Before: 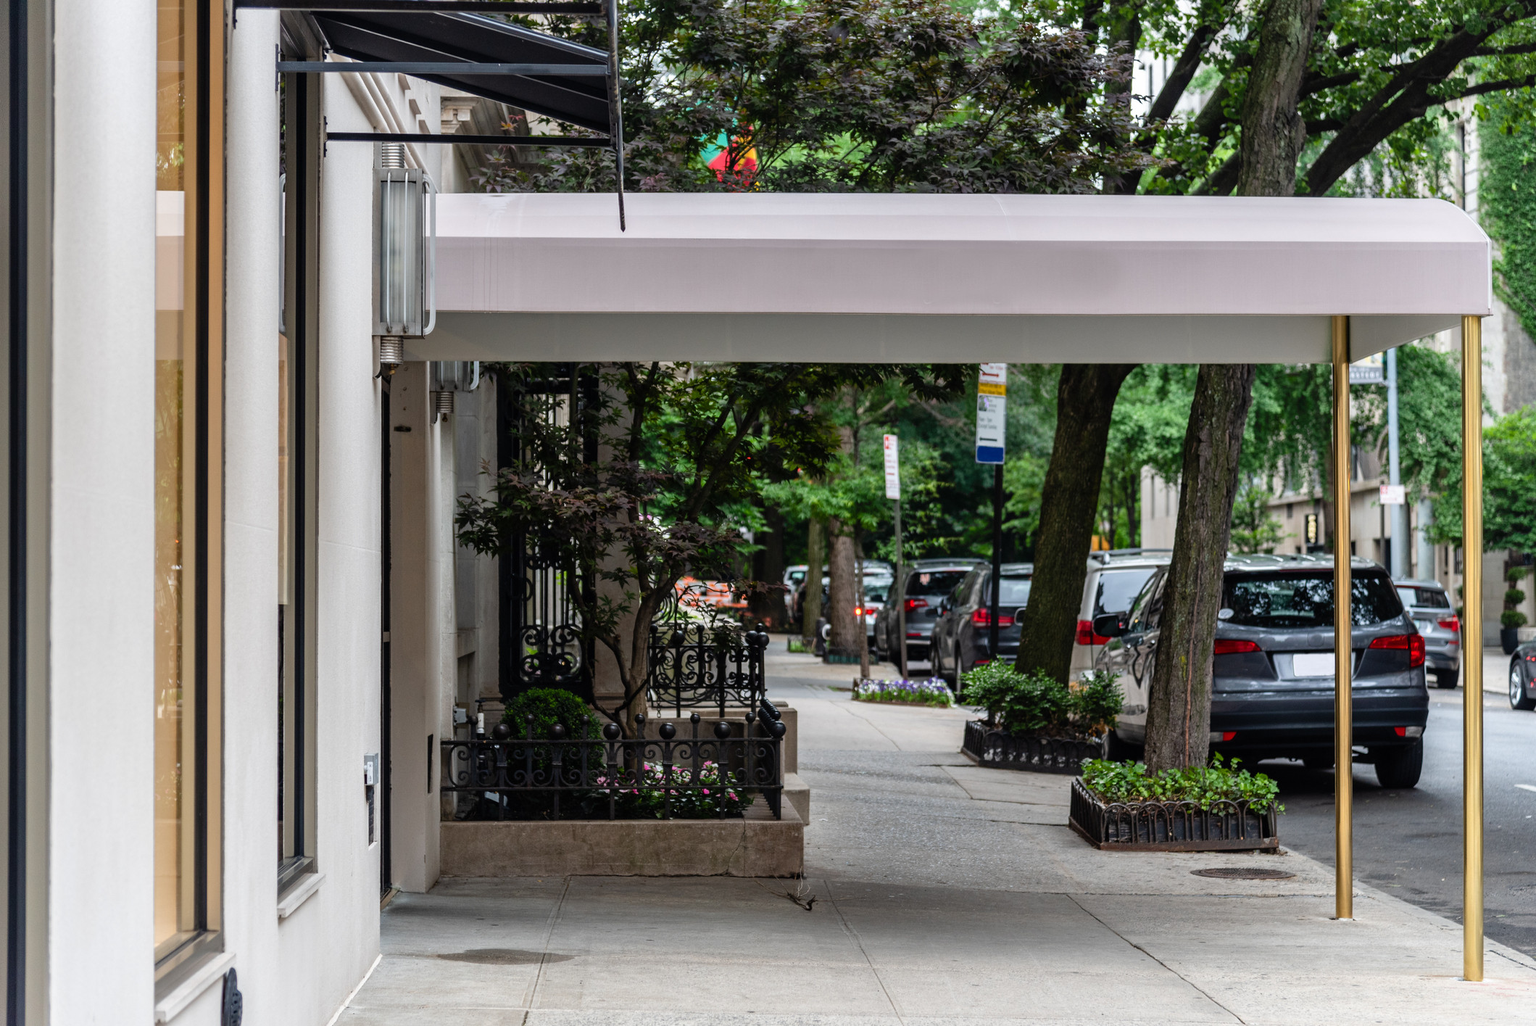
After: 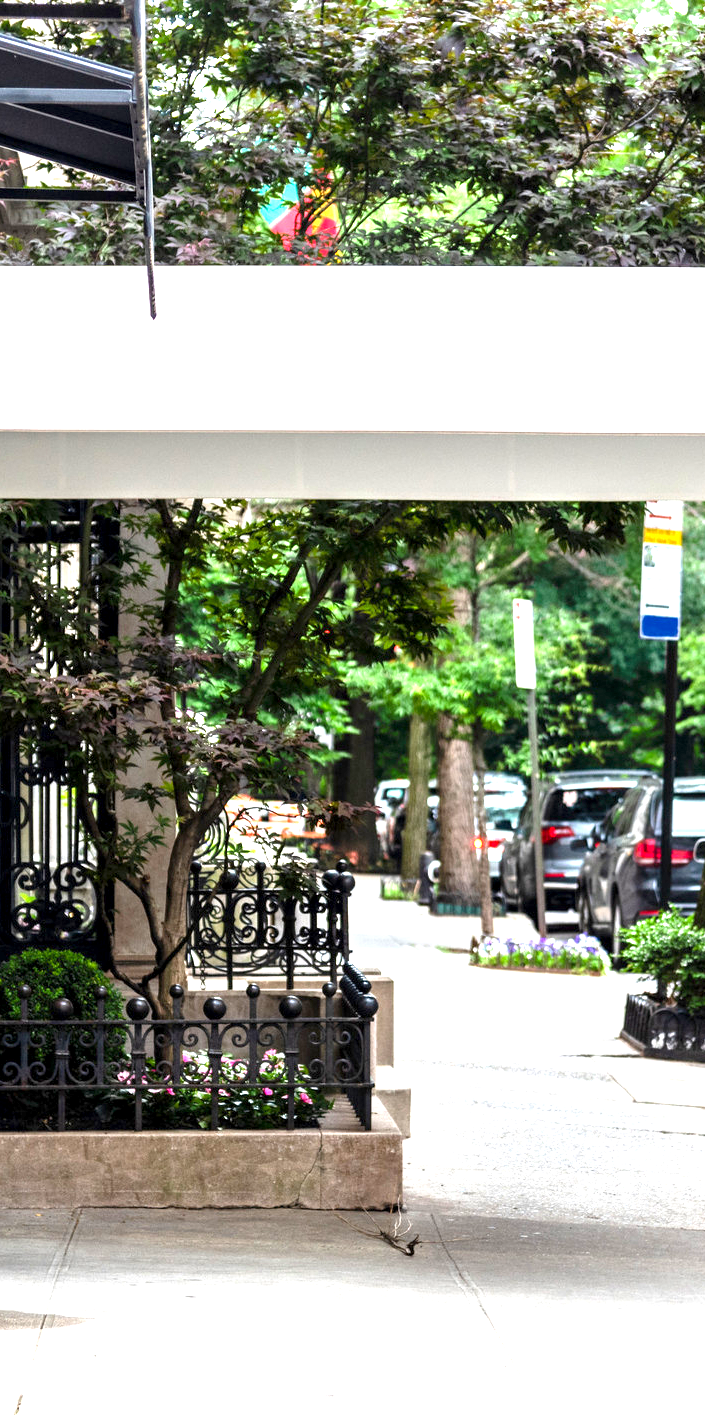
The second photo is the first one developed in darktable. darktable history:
crop: left 33.36%, right 33.36%
exposure: black level correction 0.001, exposure 2 EV, compensate highlight preservation false
